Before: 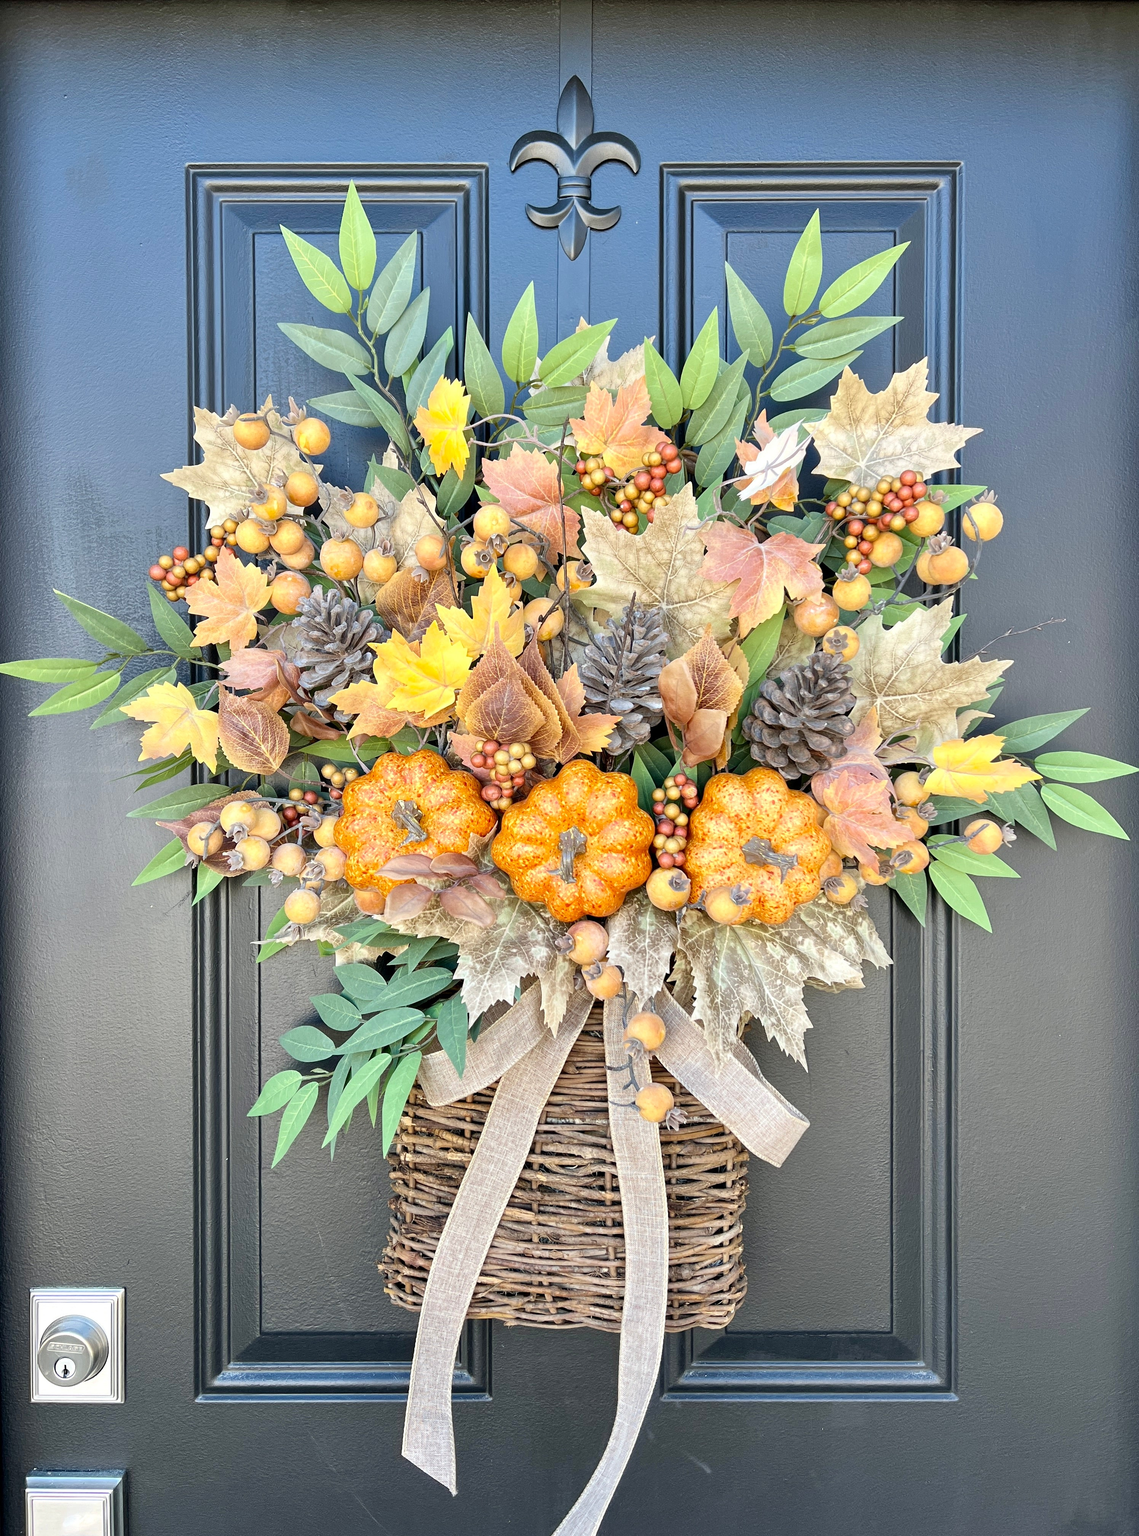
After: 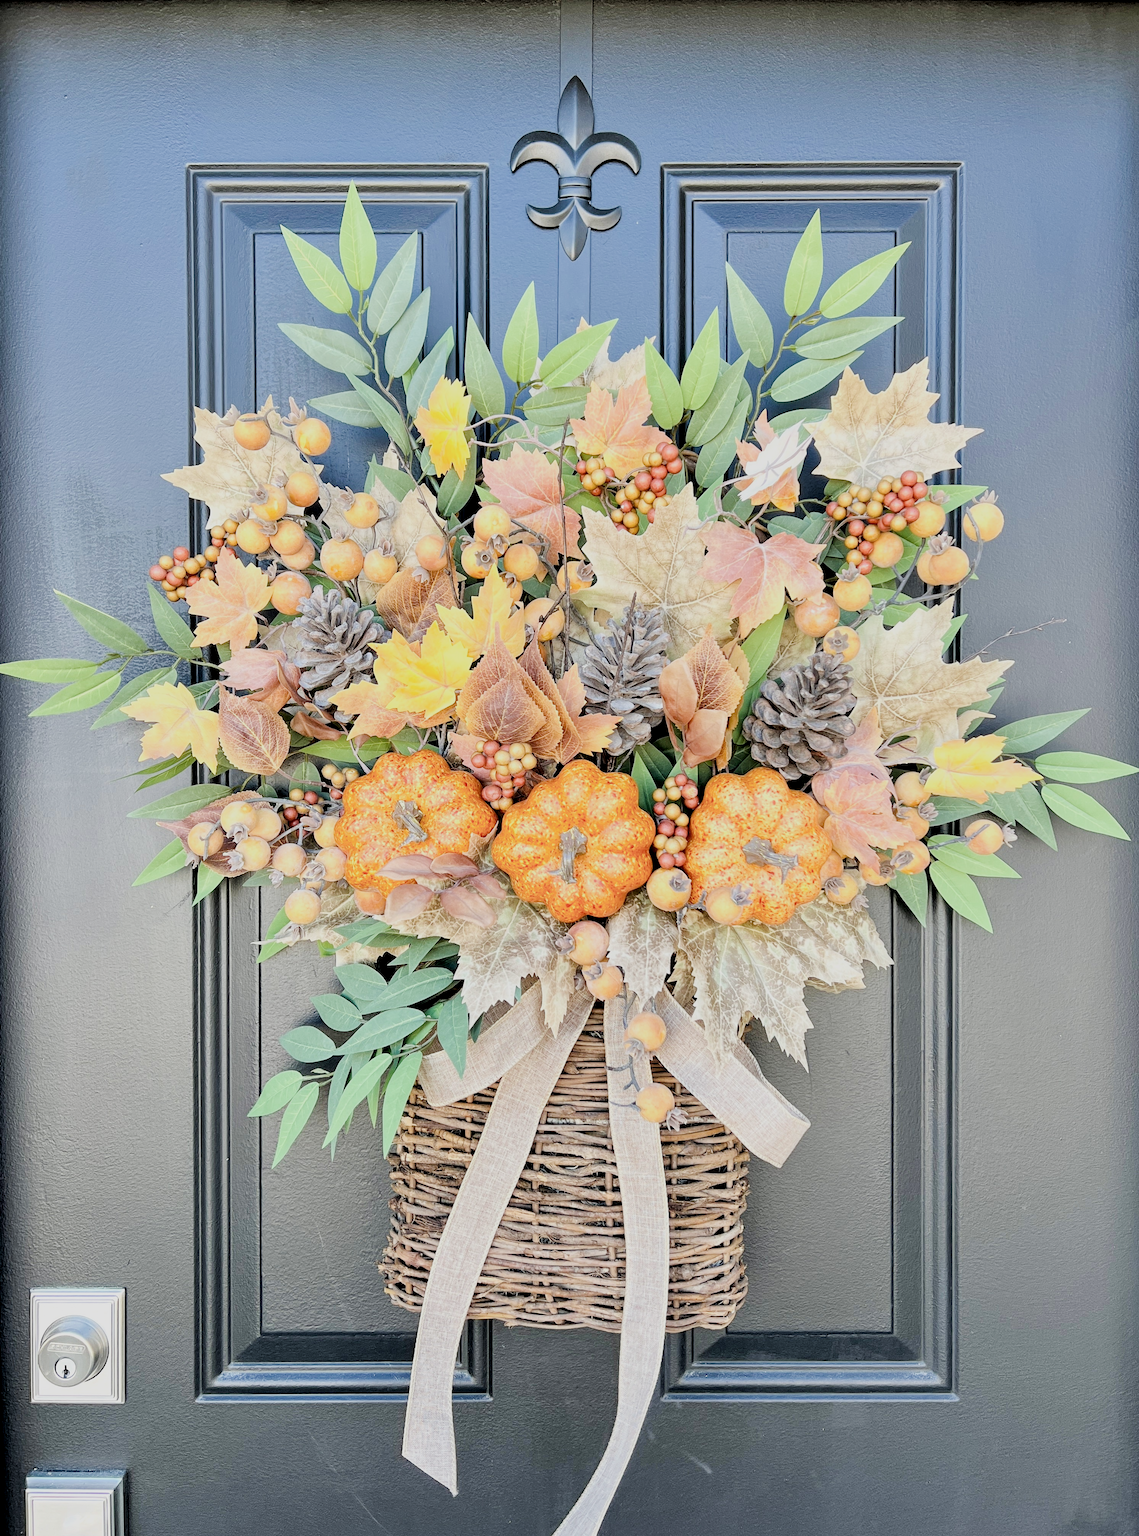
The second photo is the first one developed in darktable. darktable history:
exposure: exposure 0.605 EV, compensate highlight preservation false
local contrast: highlights 107%, shadows 101%, detail 120%, midtone range 0.2
contrast brightness saturation: saturation -0.055
filmic rgb: black relative exposure -6.05 EV, white relative exposure 6.98 EV, threshold 5.95 EV, hardness 2.25, enable highlight reconstruction true
